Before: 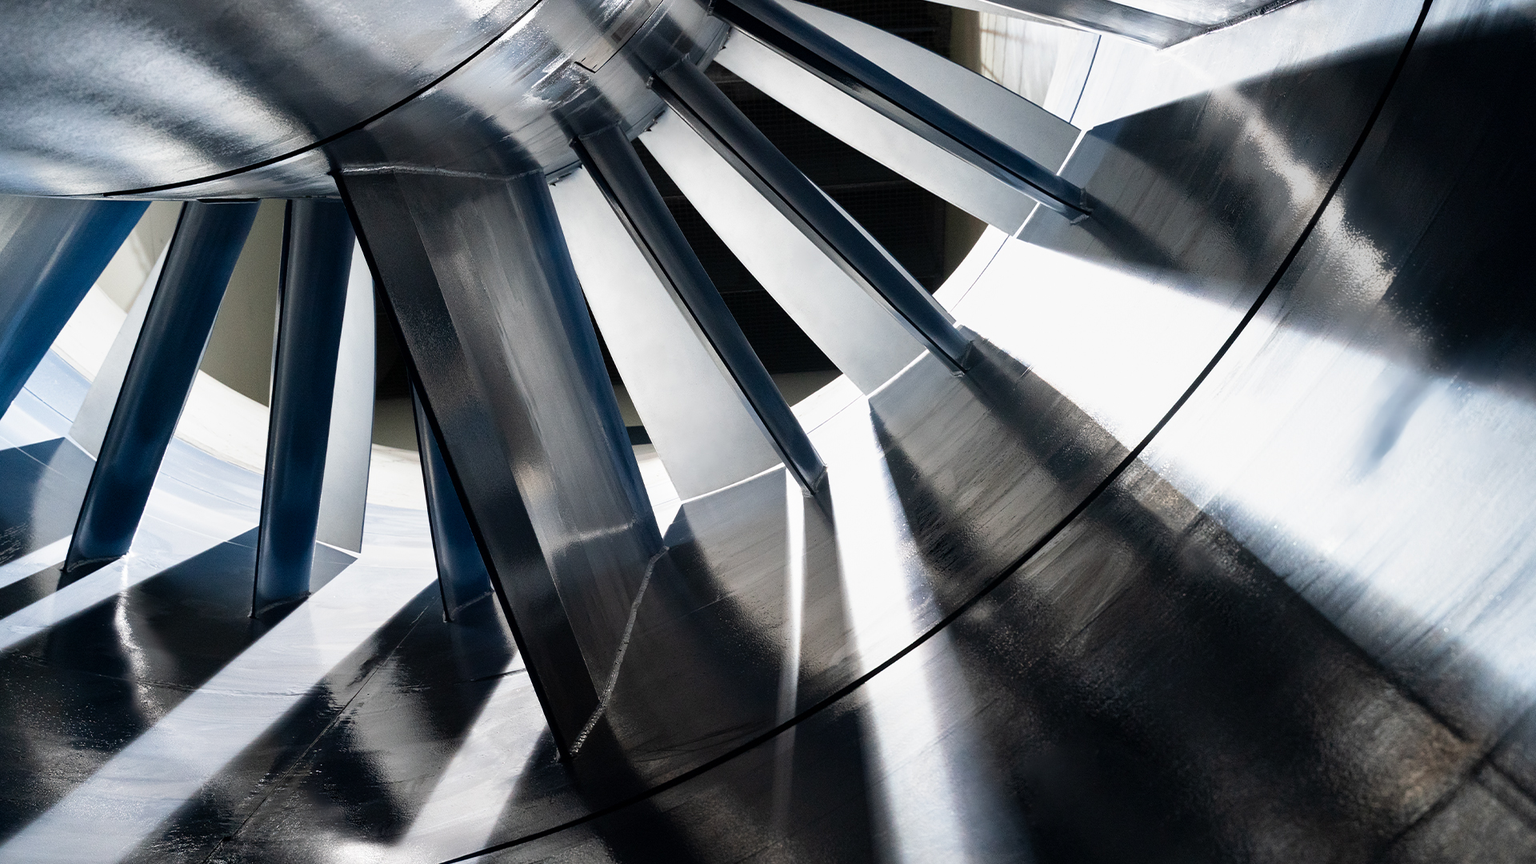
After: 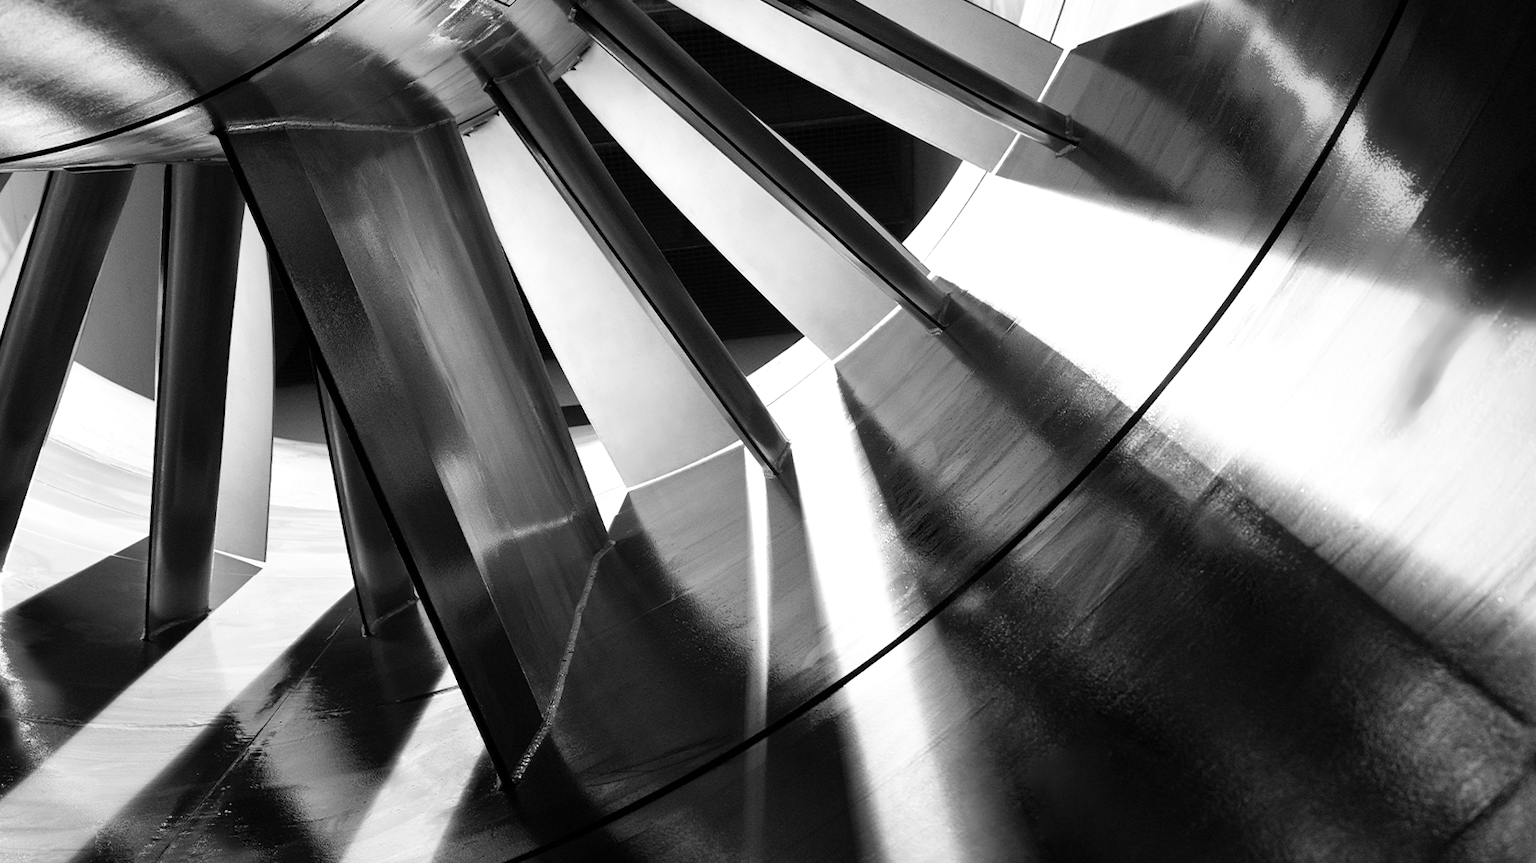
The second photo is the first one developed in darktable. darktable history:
exposure: exposure 0.125 EV, compensate highlight preservation false
color zones: curves: ch1 [(0, -0.394) (0.143, -0.394) (0.286, -0.394) (0.429, -0.392) (0.571, -0.391) (0.714, -0.391) (0.857, -0.391) (1, -0.394)]
crop and rotate: angle 2.31°, left 5.691%, top 5.685%
